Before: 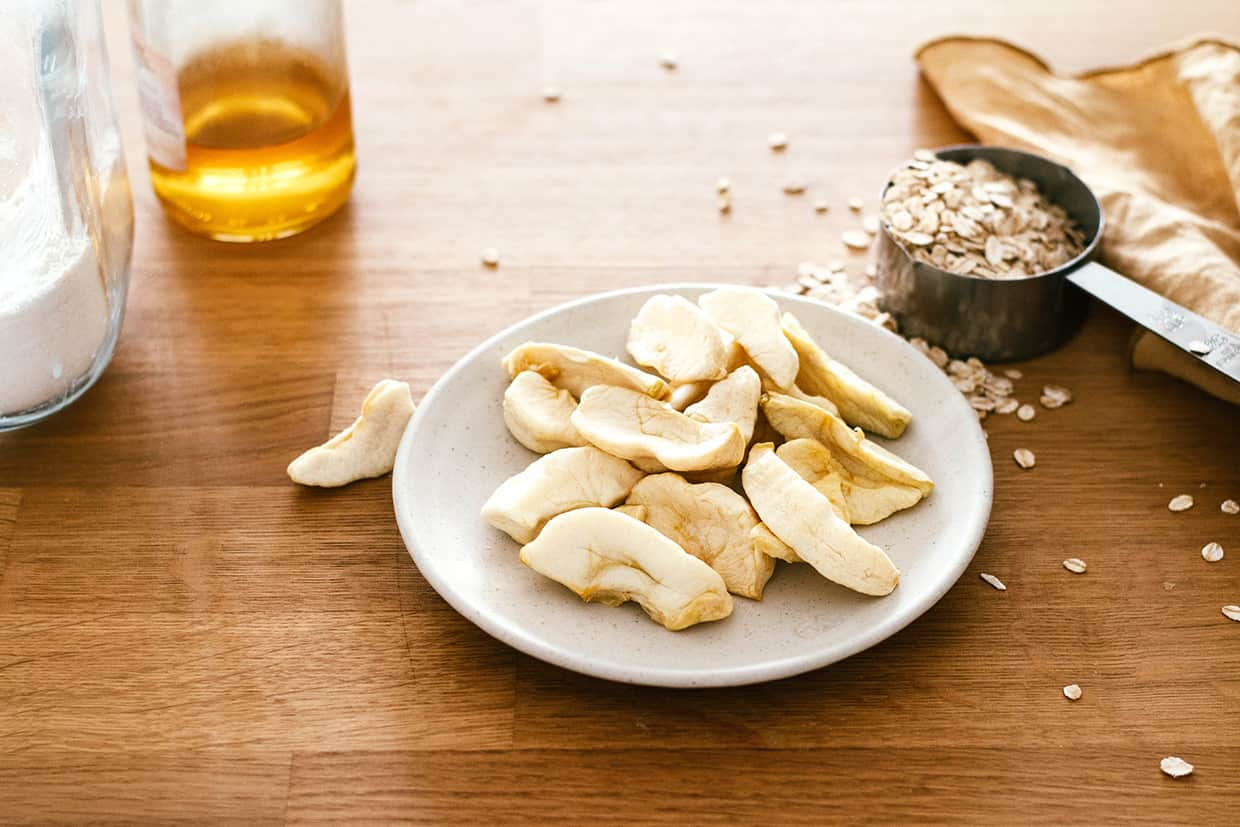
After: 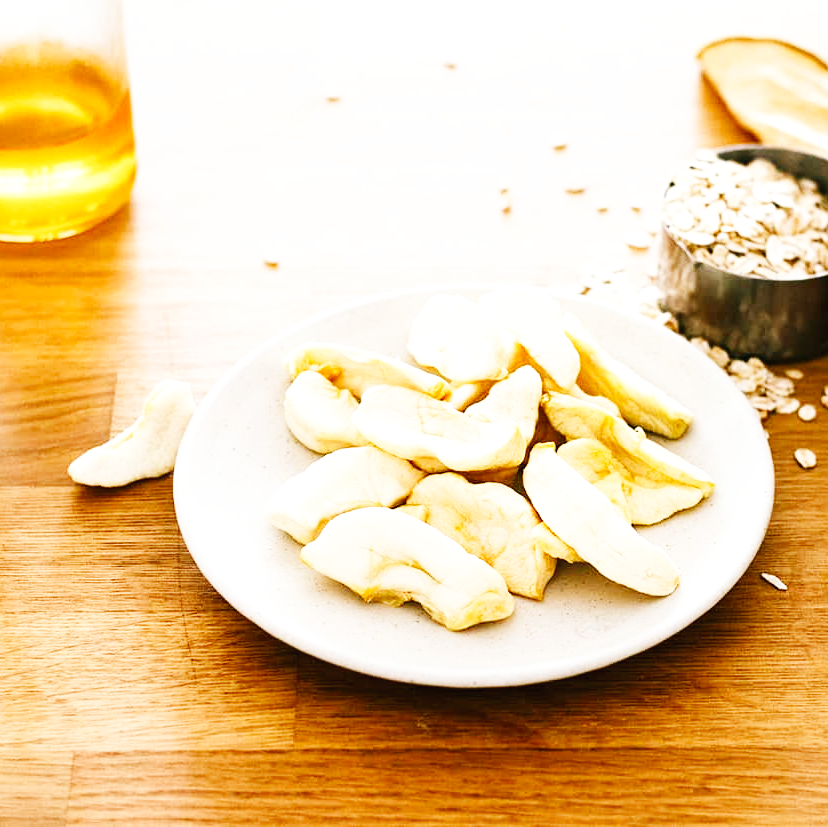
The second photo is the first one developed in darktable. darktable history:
crop and rotate: left 17.732%, right 15.423%
base curve: curves: ch0 [(0, 0.003) (0.001, 0.002) (0.006, 0.004) (0.02, 0.022) (0.048, 0.086) (0.094, 0.234) (0.162, 0.431) (0.258, 0.629) (0.385, 0.8) (0.548, 0.918) (0.751, 0.988) (1, 1)], preserve colors none
